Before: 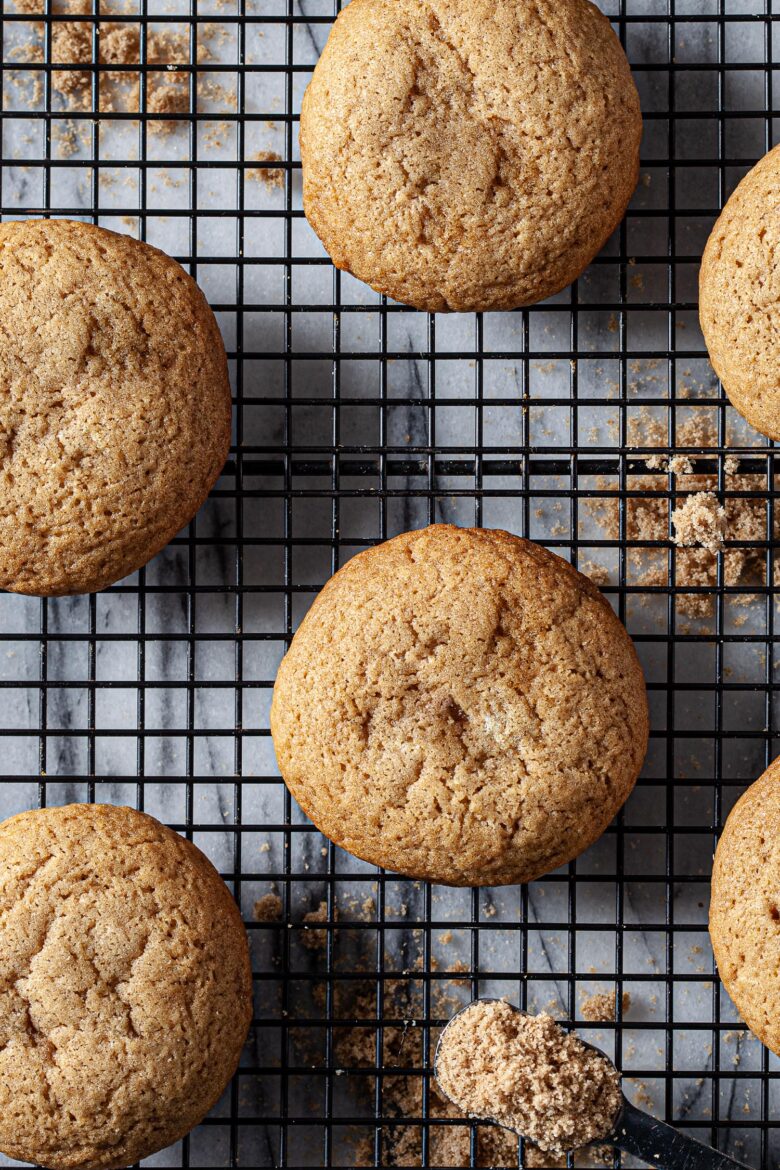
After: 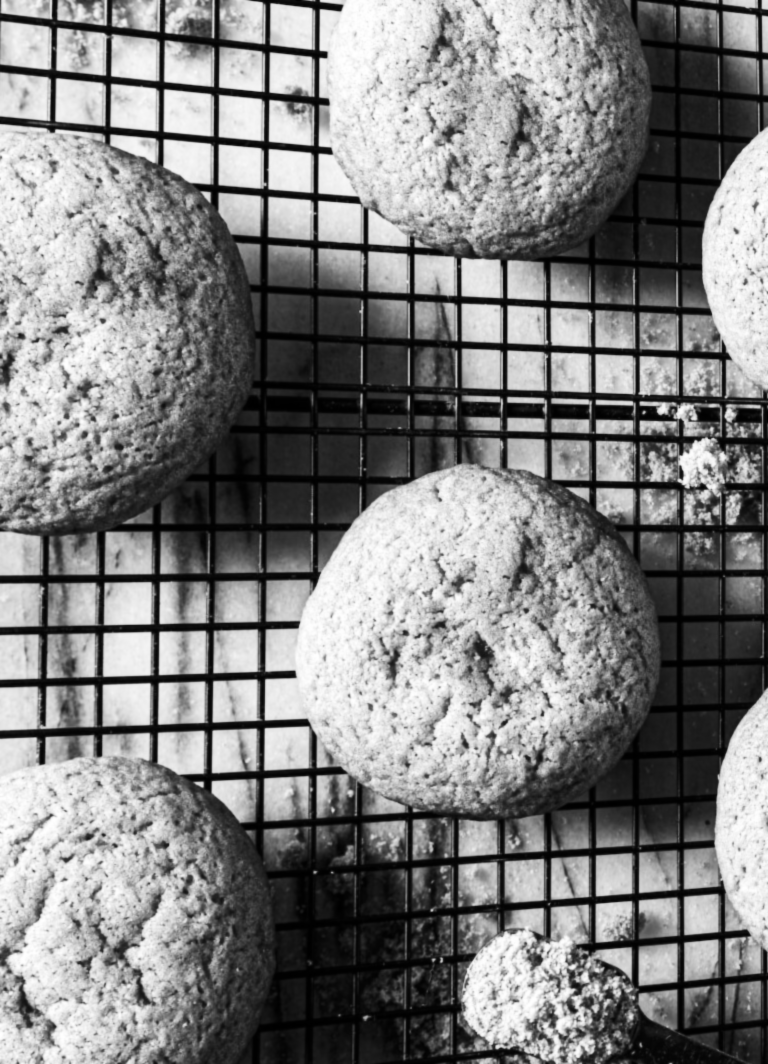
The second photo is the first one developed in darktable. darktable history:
exposure: exposure 0.376 EV, compensate highlight preservation false
rotate and perspective: rotation -0.013°, lens shift (vertical) -0.027, lens shift (horizontal) 0.178, crop left 0.016, crop right 0.989, crop top 0.082, crop bottom 0.918
lowpass: radius 0.76, contrast 1.56, saturation 0, unbound 0
